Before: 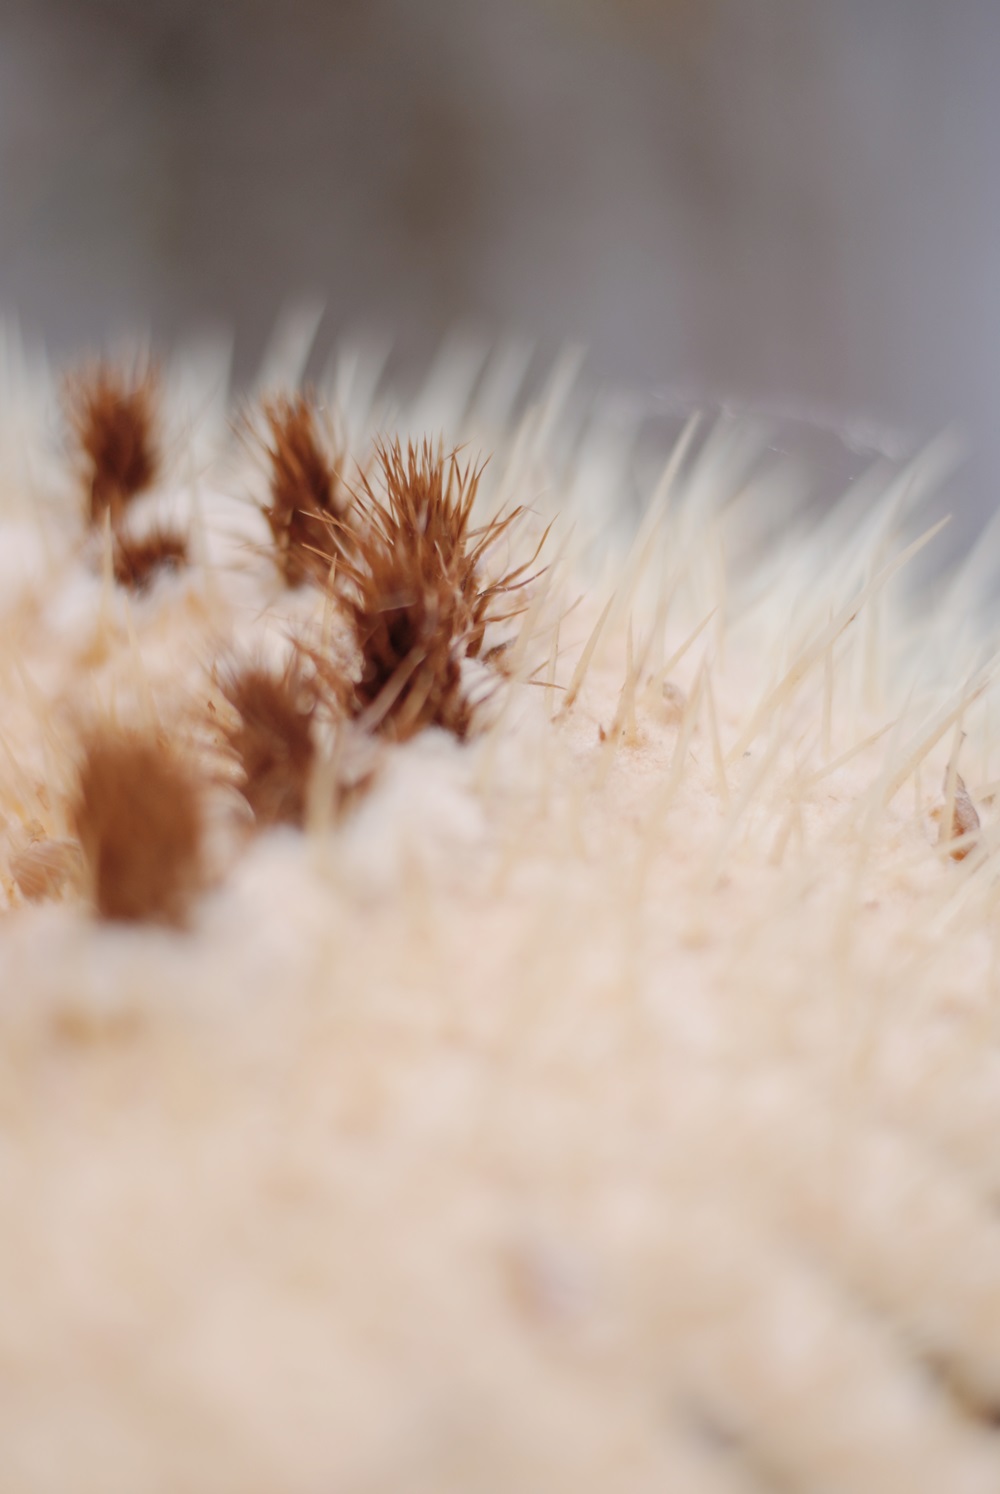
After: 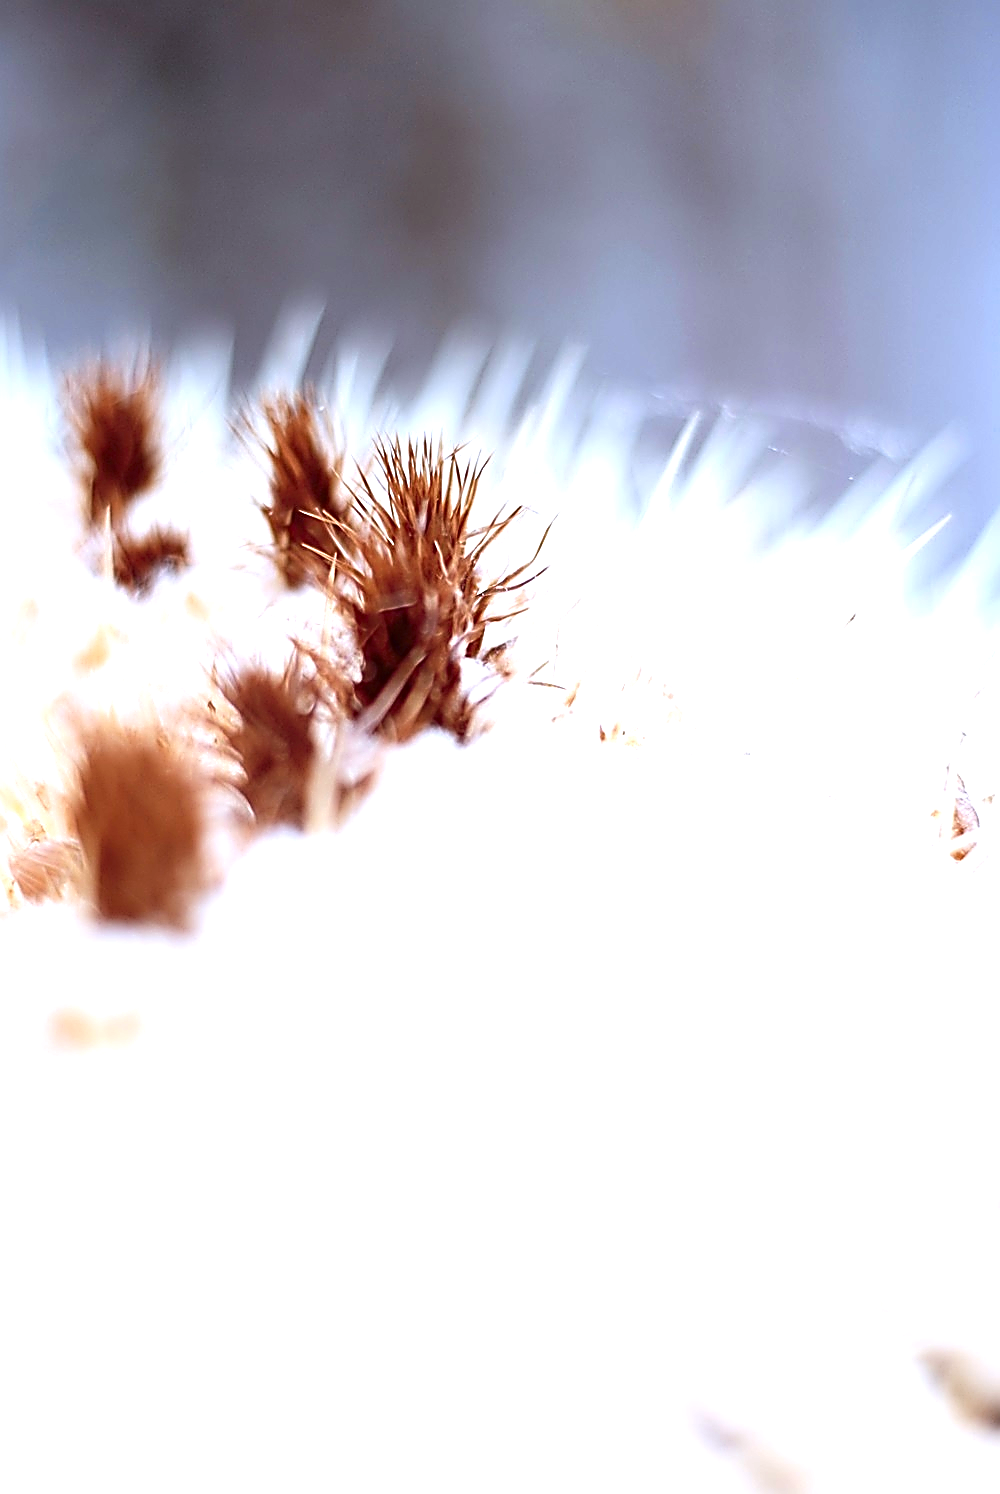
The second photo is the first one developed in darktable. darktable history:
sharpen: amount 1.996
exposure: black level correction 0, exposure 1.199 EV, compensate highlight preservation false
color calibration: output R [1.003, 0.027, -0.041, 0], output G [-0.018, 1.043, -0.038, 0], output B [0.071, -0.086, 1.017, 0], illuminant as shot in camera, x 0.378, y 0.381, temperature 4100.85 K
contrast brightness saturation: contrast 0.099, brightness -0.261, saturation 0.148
